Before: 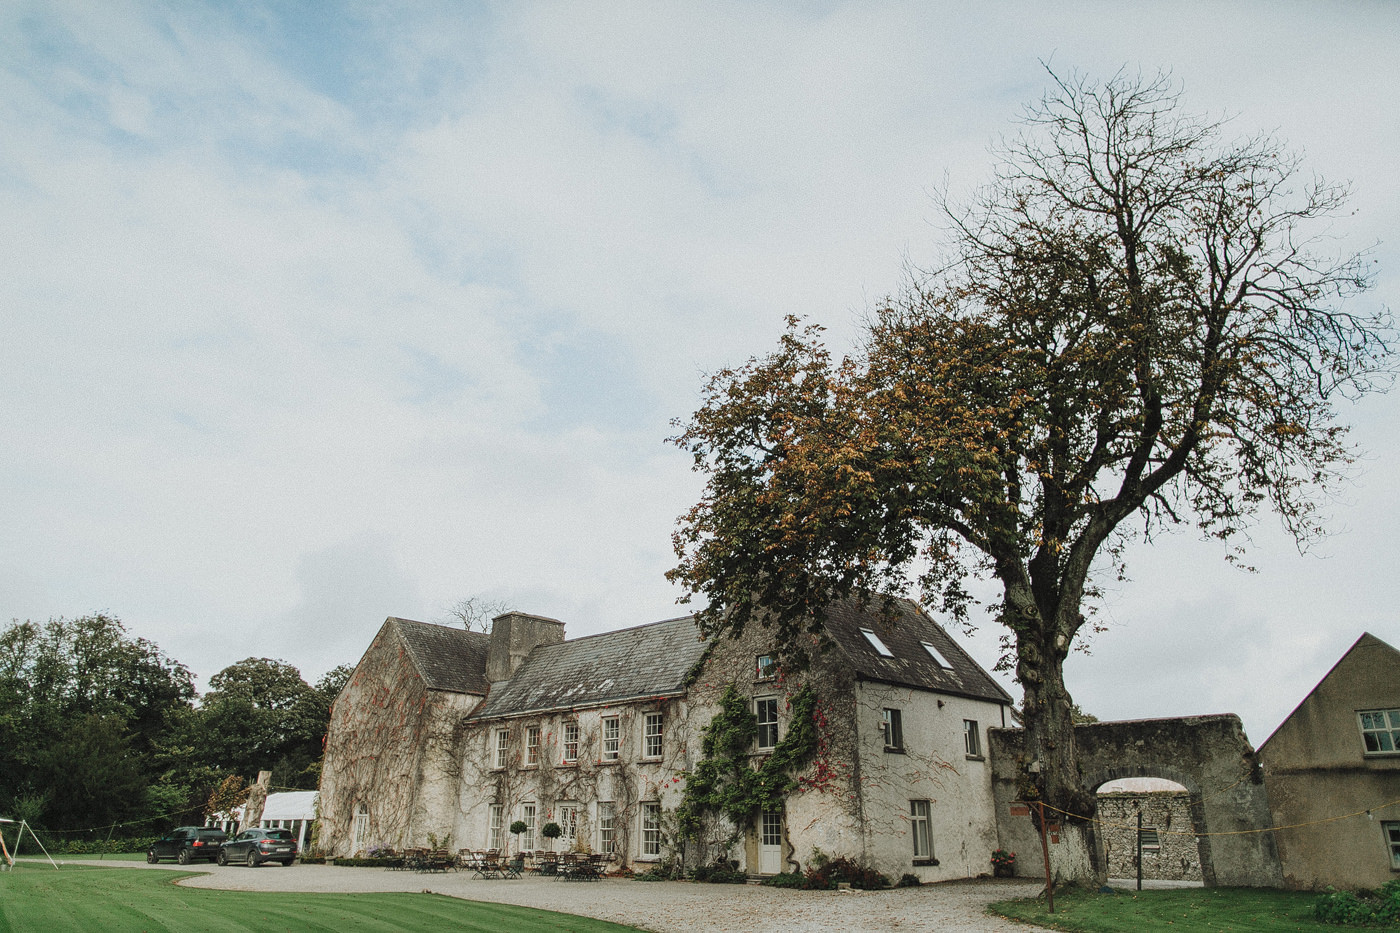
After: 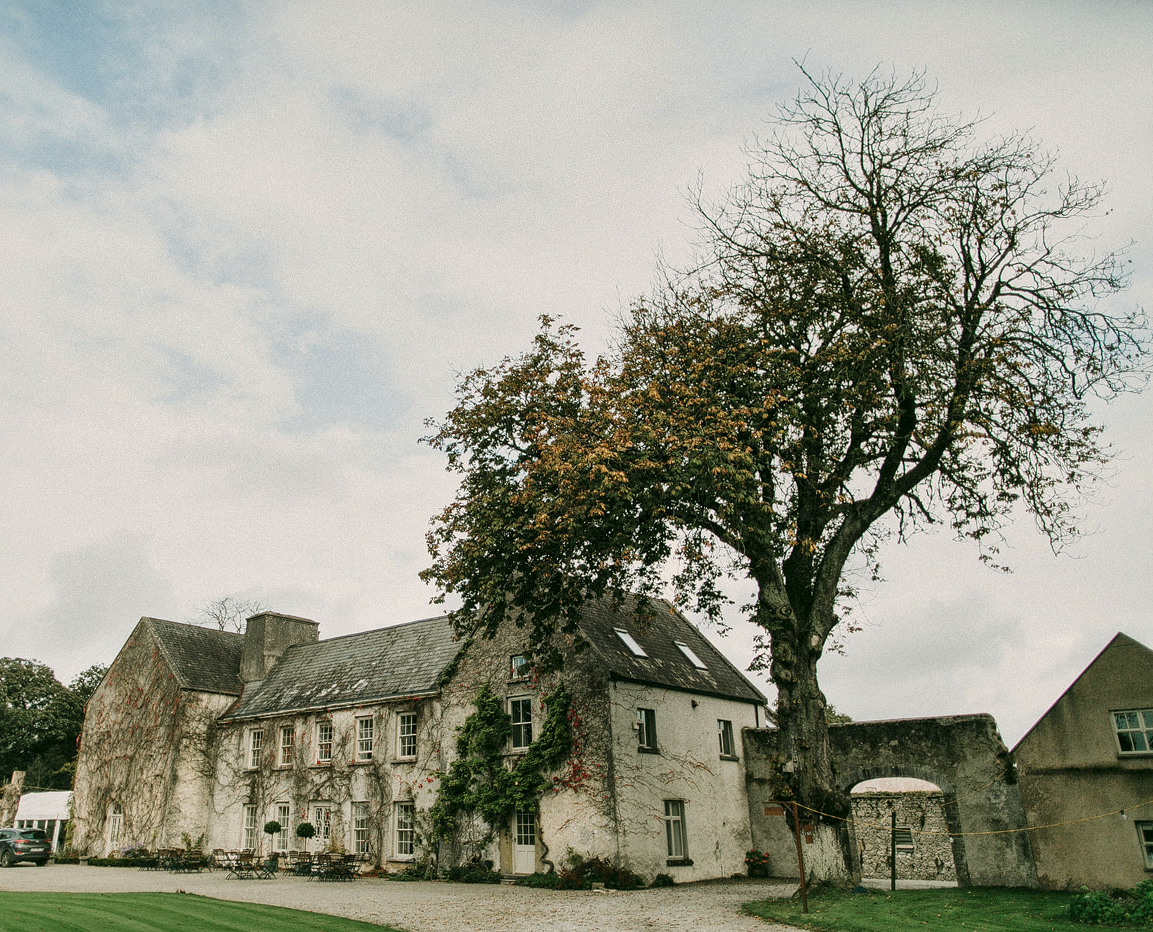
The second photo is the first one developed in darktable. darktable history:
local contrast: mode bilateral grid, contrast 20, coarseness 50, detail 148%, midtone range 0.2
crop: left 17.582%, bottom 0.031%
tone equalizer: on, module defaults
color correction: highlights a* 4.02, highlights b* 4.98, shadows a* -7.55, shadows b* 4.98
